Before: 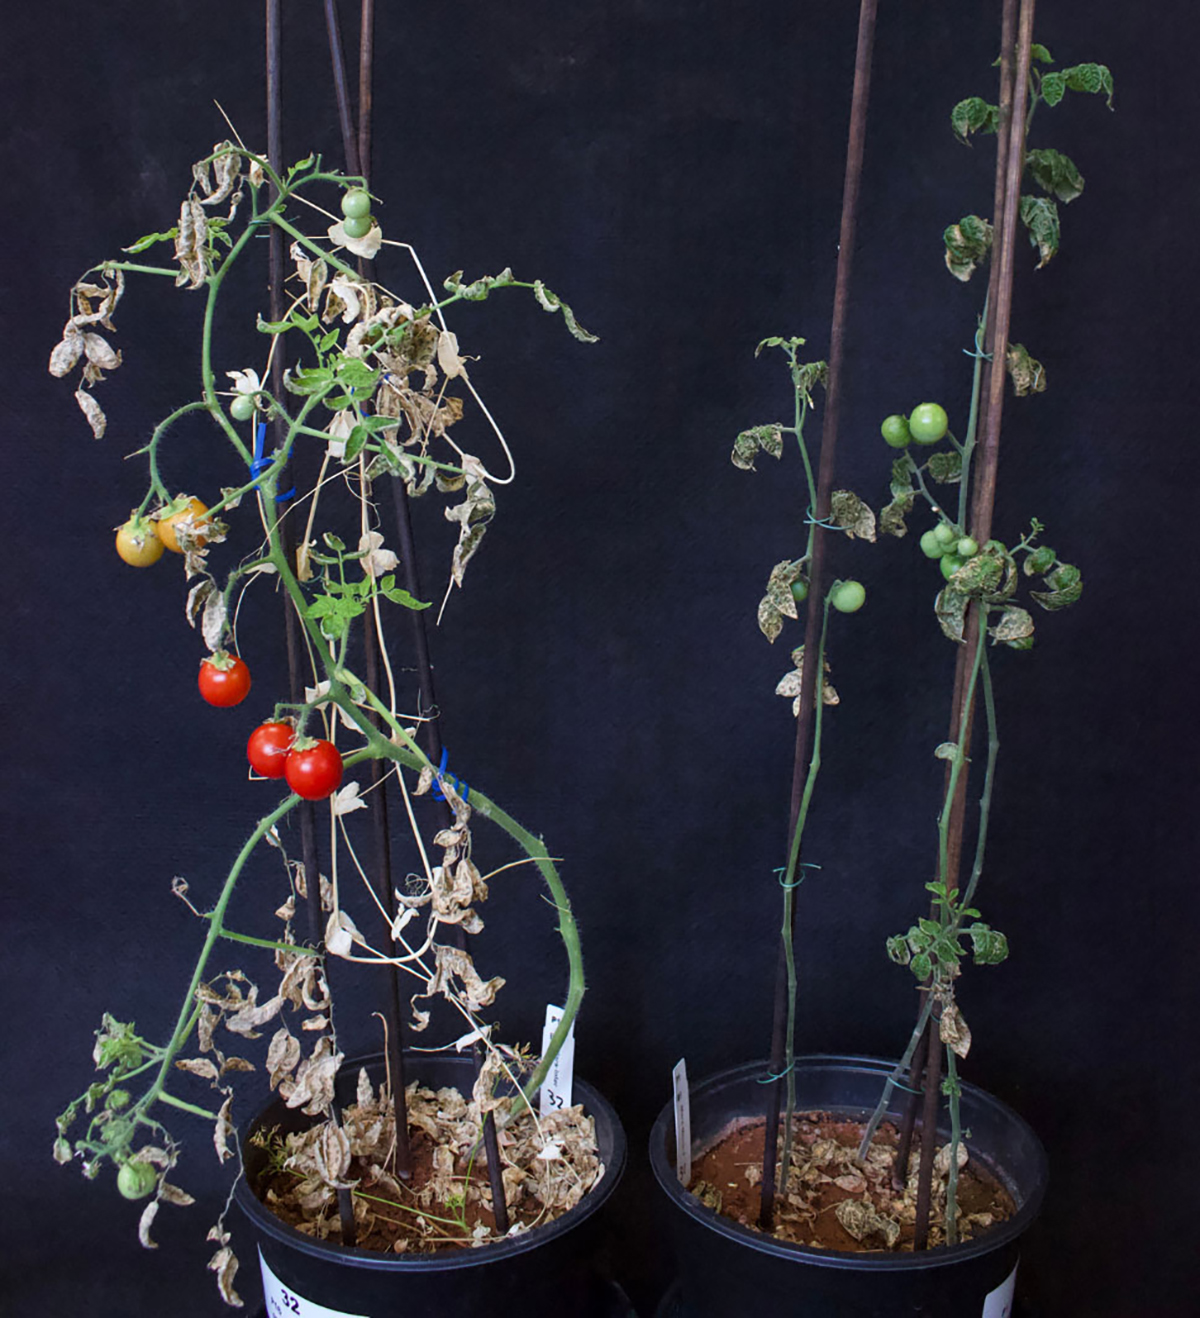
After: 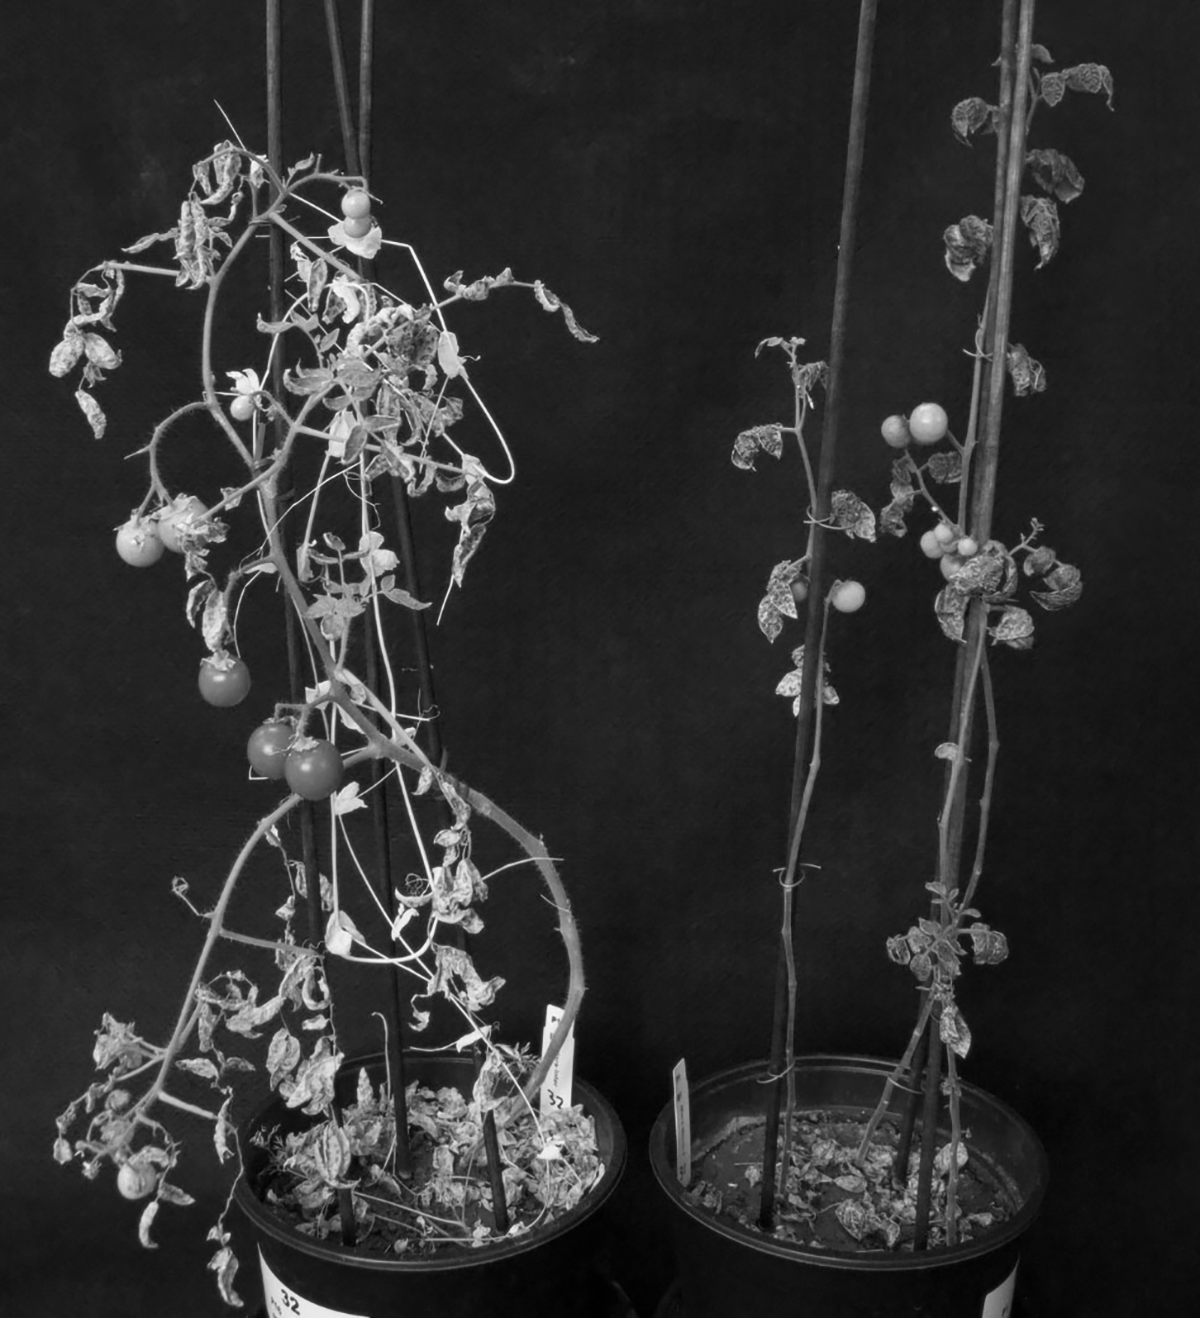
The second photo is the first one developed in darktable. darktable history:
soften: size 10%, saturation 50%, brightness 0.2 EV, mix 10%
white balance: red 1.009, blue 0.985
color correction: highlights a* 6.27, highlights b* 8.19, shadows a* 5.94, shadows b* 7.23, saturation 0.9
monochrome: on, module defaults
